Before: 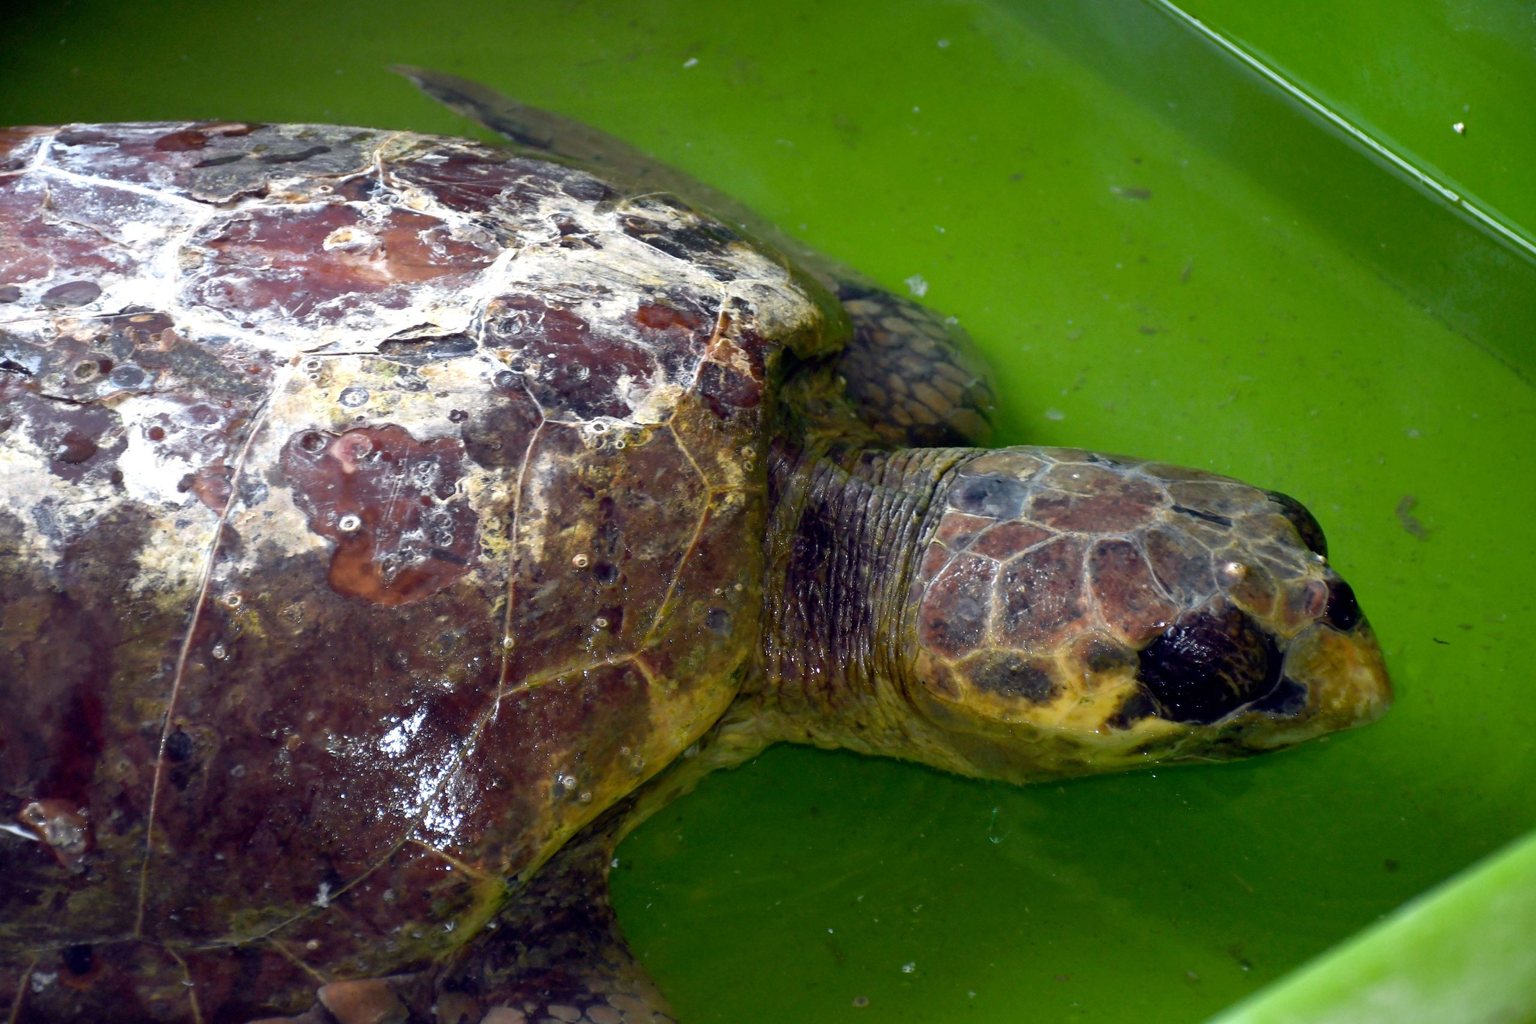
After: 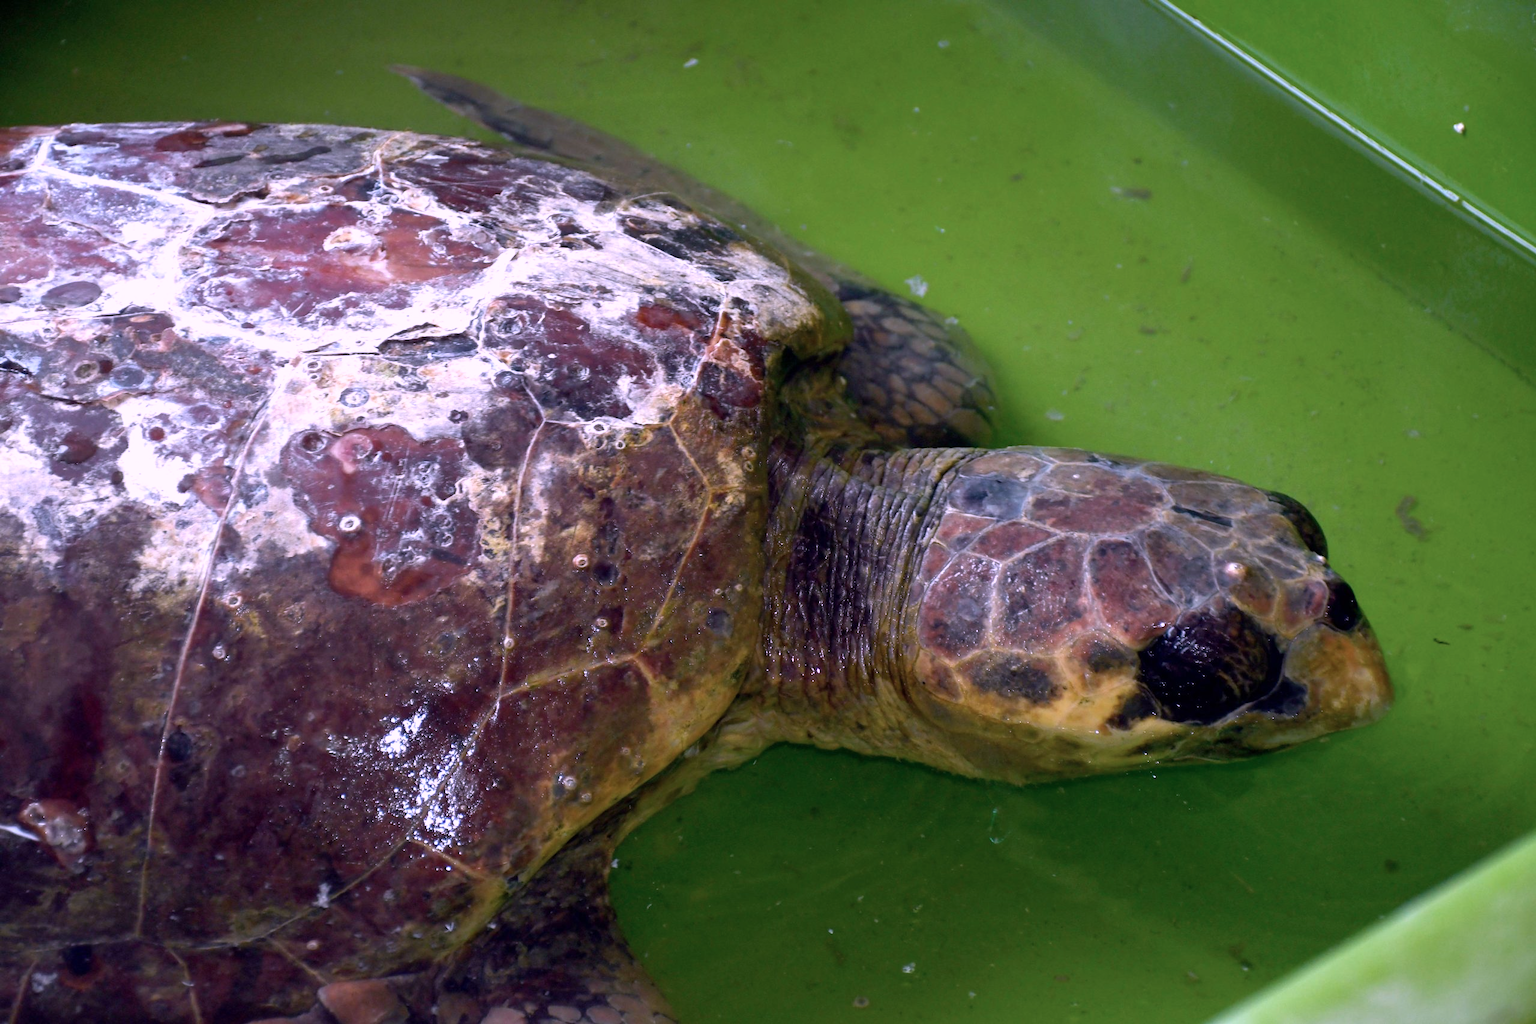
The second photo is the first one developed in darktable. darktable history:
color correction: highlights a* 15.03, highlights b* -25.07
